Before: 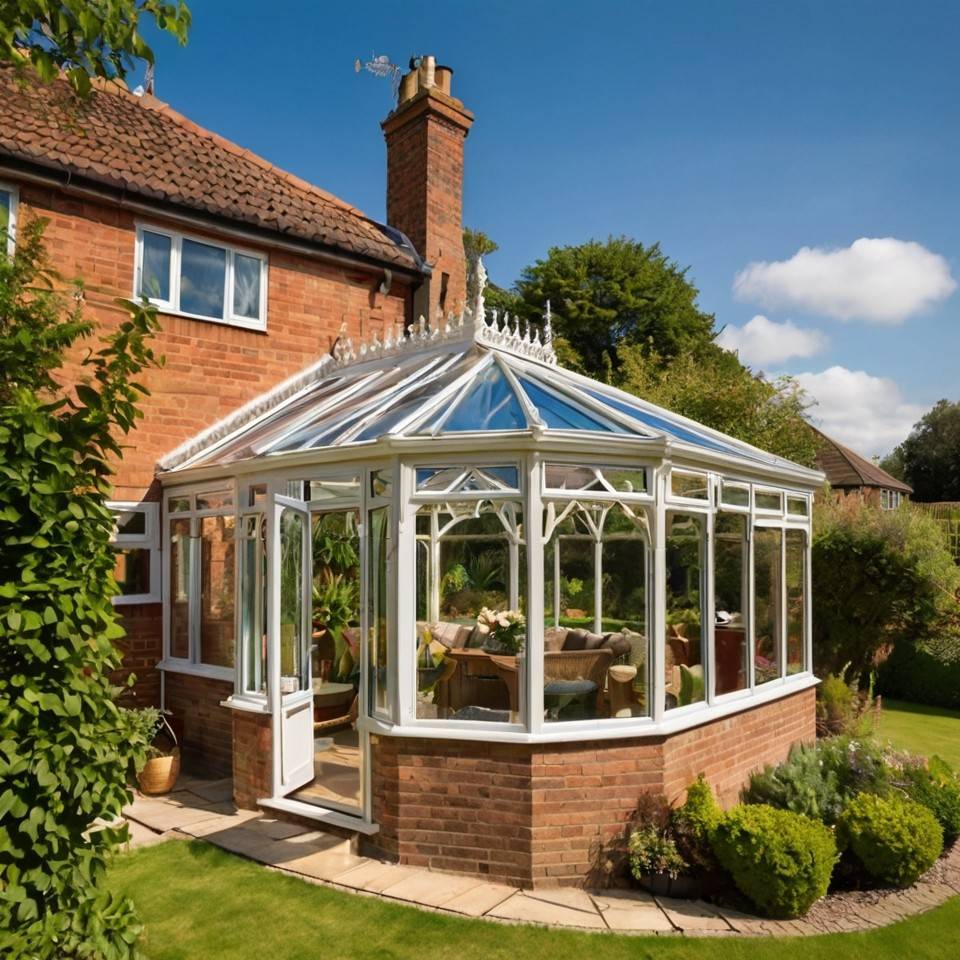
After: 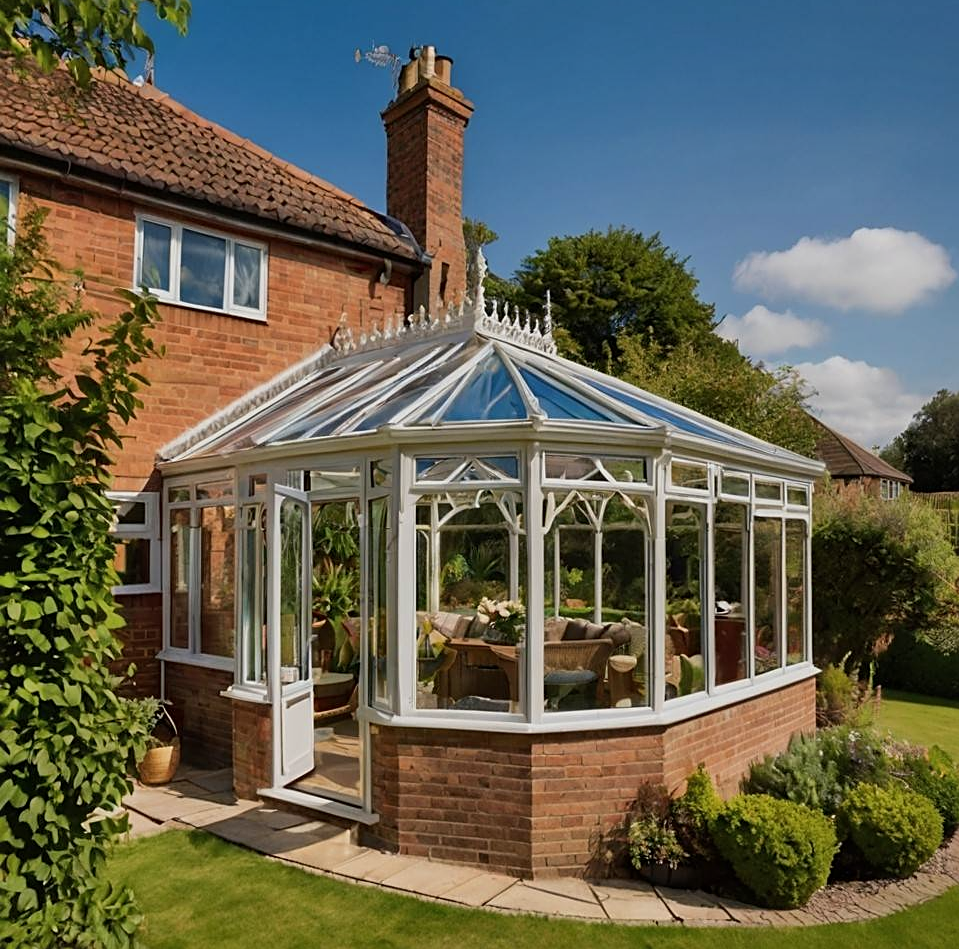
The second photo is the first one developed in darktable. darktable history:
local contrast: mode bilateral grid, contrast 15, coarseness 36, detail 105%, midtone range 0.2
crop: top 1.049%, right 0.001%
exposure: exposure -0.492 EV, compensate highlight preservation false
shadows and highlights: highlights 70.7, soften with gaussian
sharpen: on, module defaults
